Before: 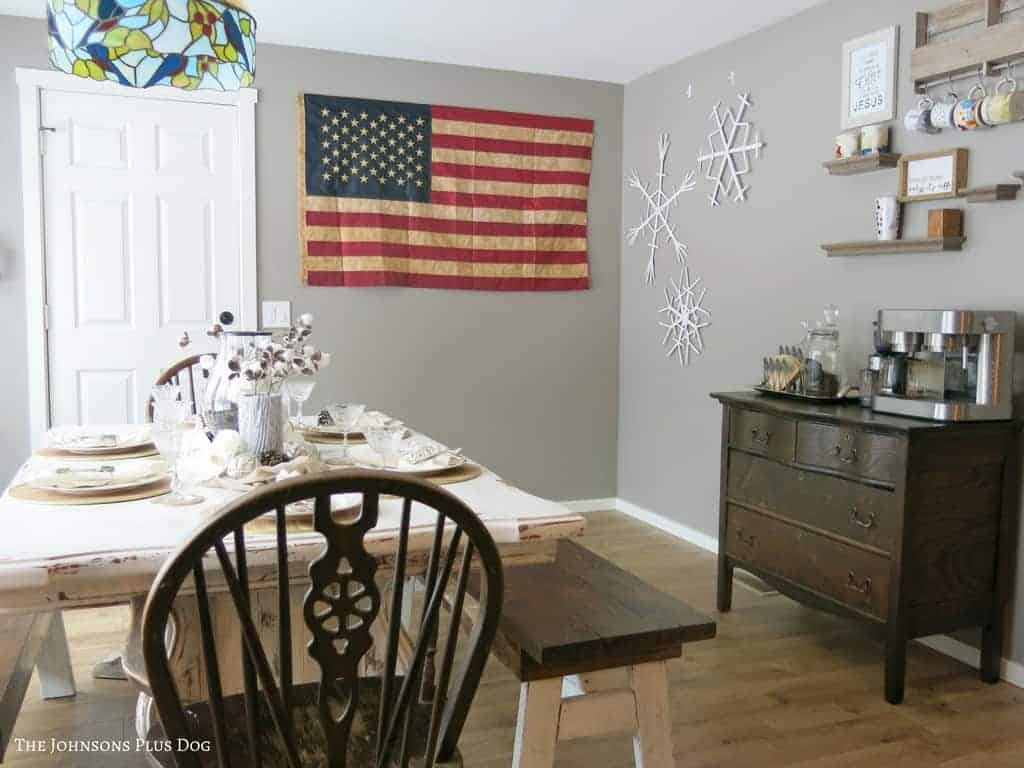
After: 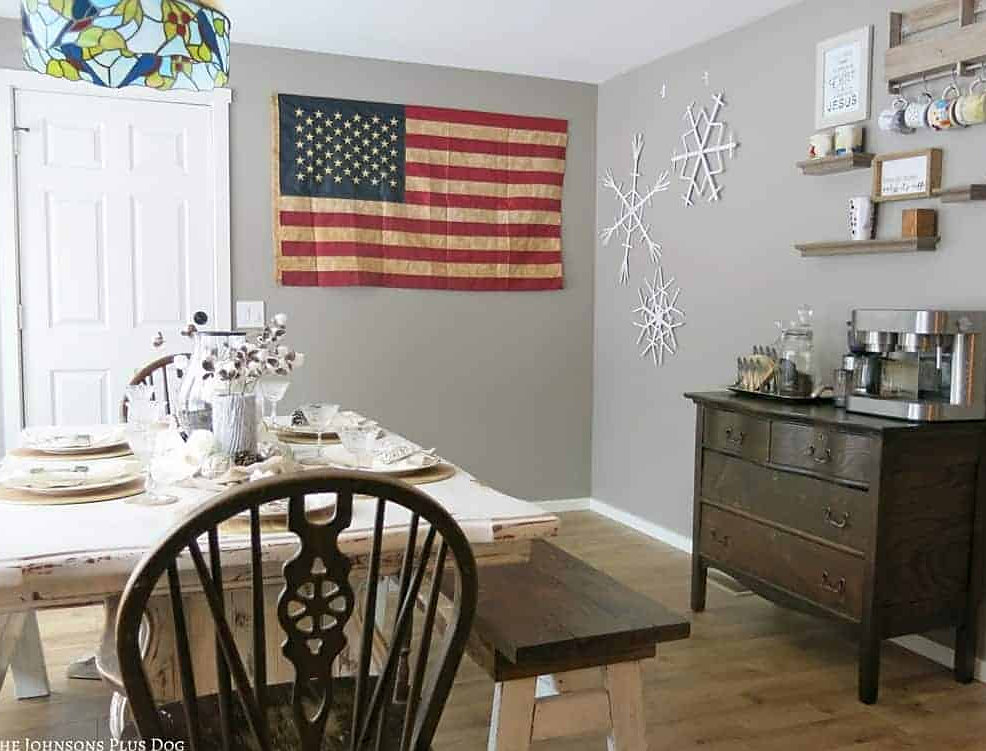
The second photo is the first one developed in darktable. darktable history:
crop and rotate: left 2.599%, right 1.087%, bottom 2.166%
sharpen: radius 1.914, amount 0.398, threshold 1.683
